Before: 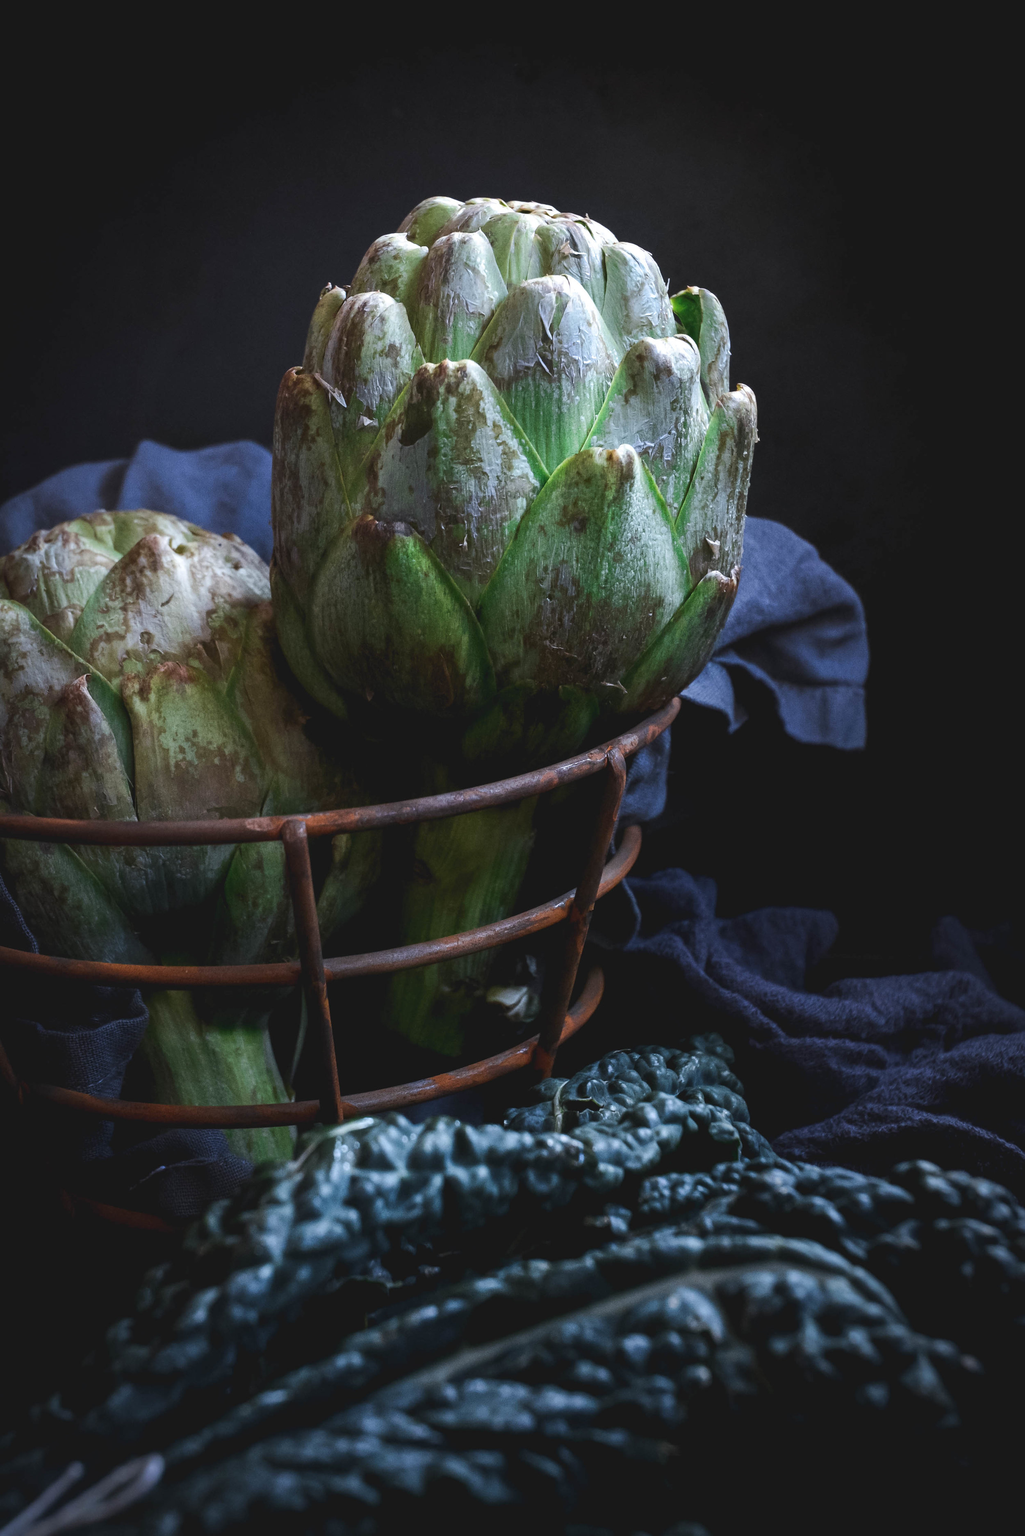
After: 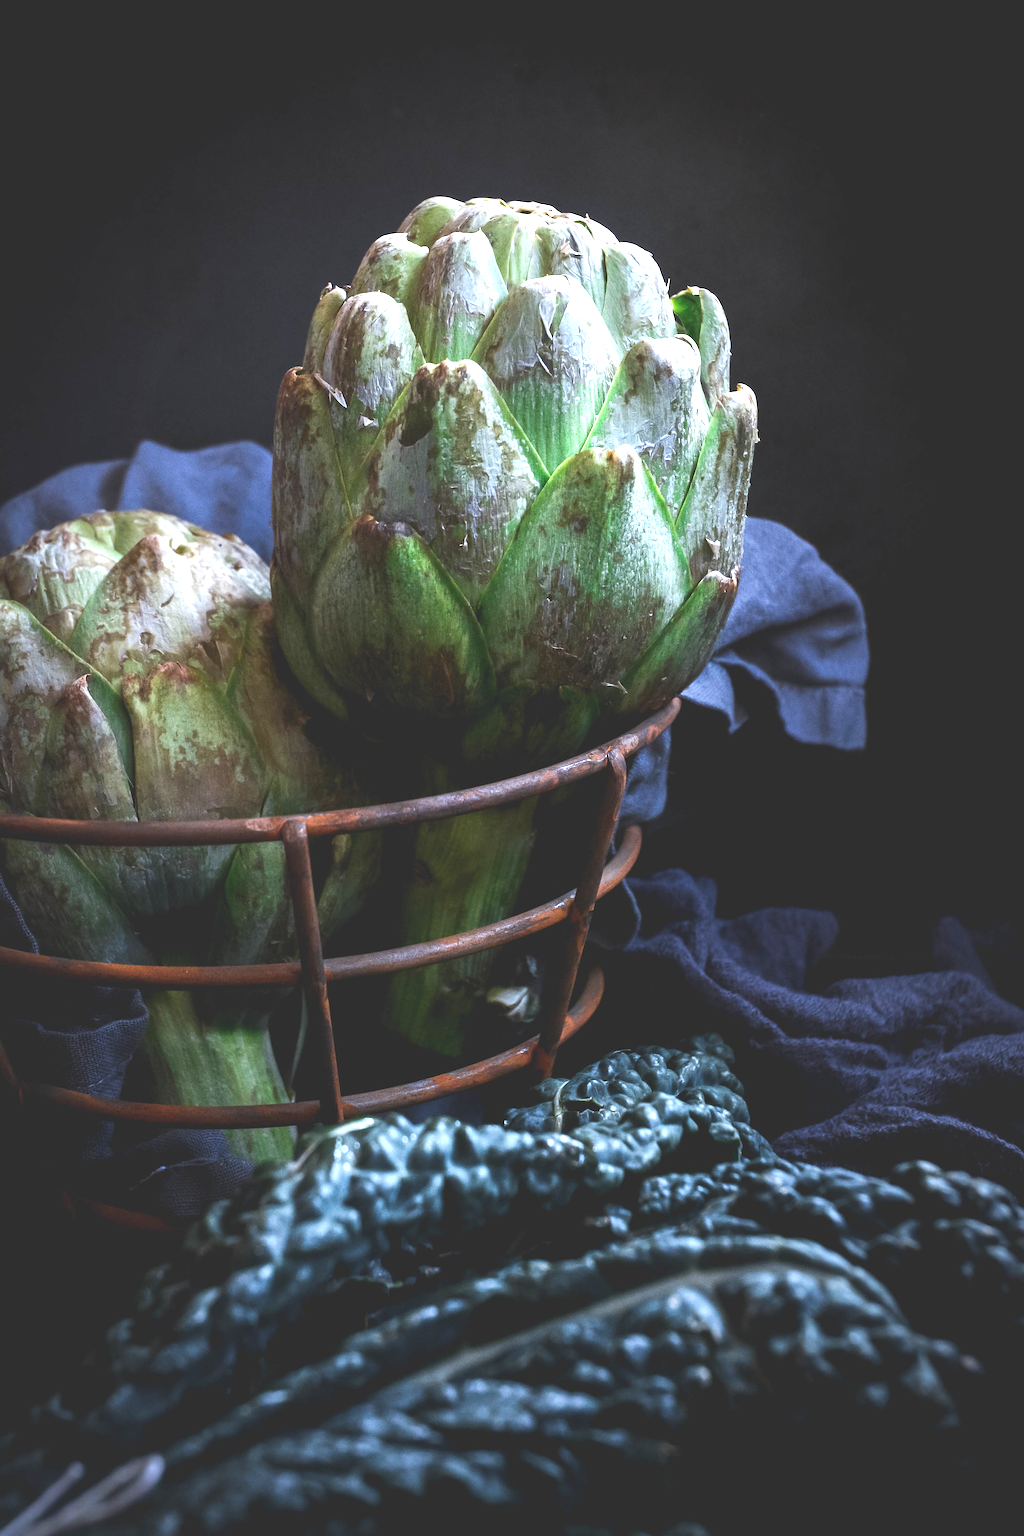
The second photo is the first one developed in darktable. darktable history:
exposure: black level correction -0.005, exposure 1 EV, compensate highlight preservation false
